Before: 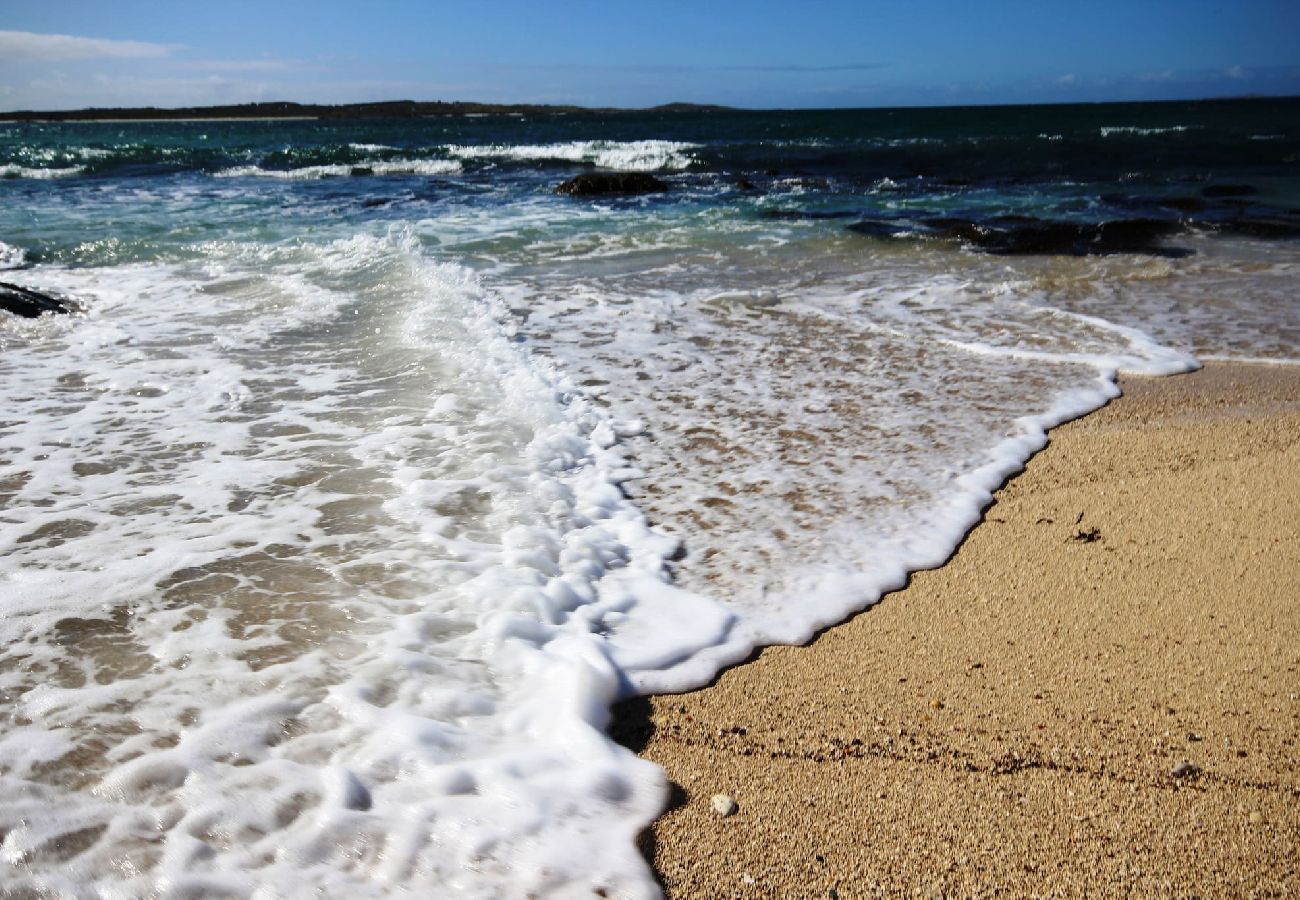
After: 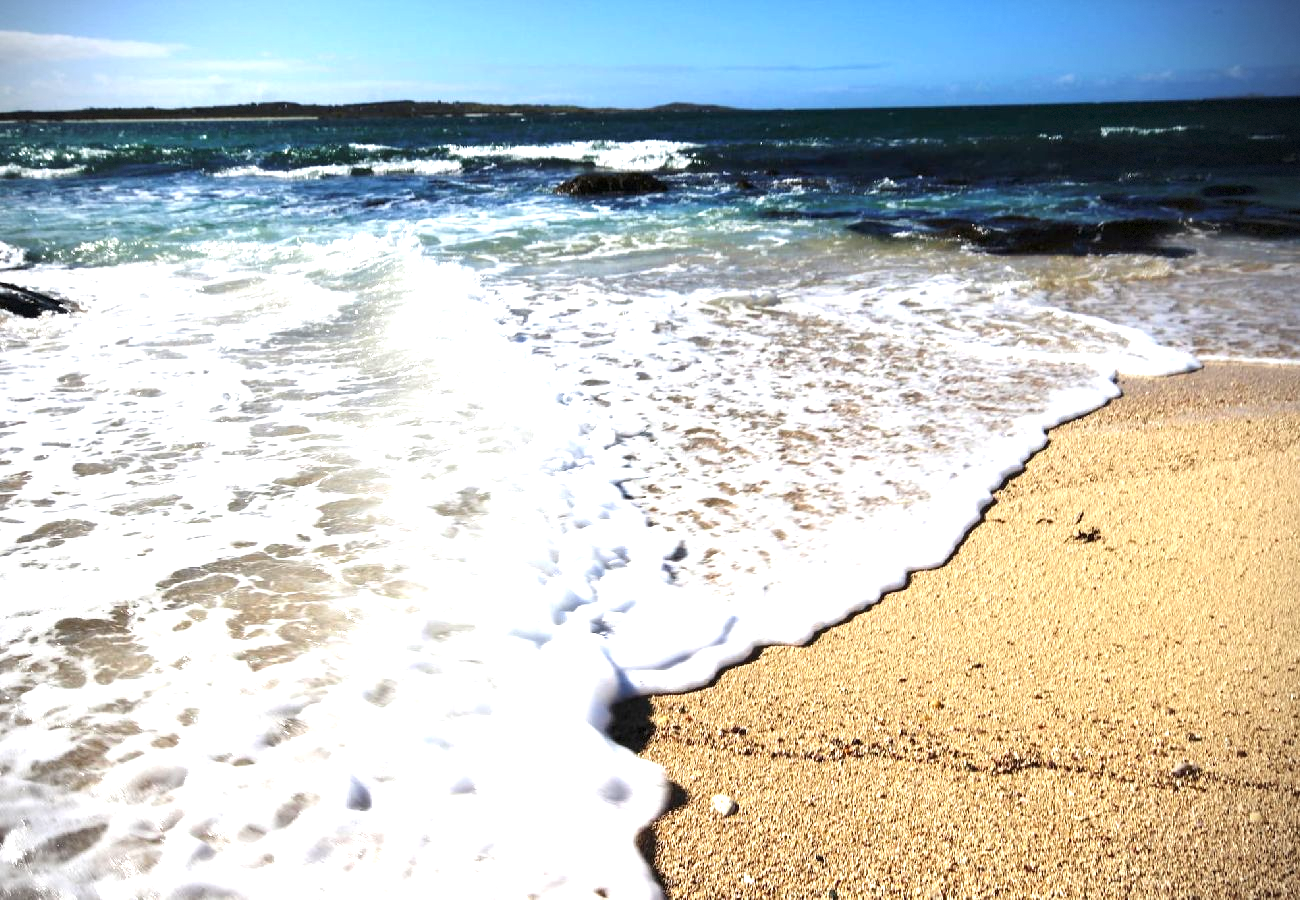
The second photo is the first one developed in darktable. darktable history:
exposure: black level correction 0, exposure 1.197 EV, compensate highlight preservation false
vignetting: fall-off radius 60.83%, brightness -0.58, saturation -0.265, dithering 8-bit output
